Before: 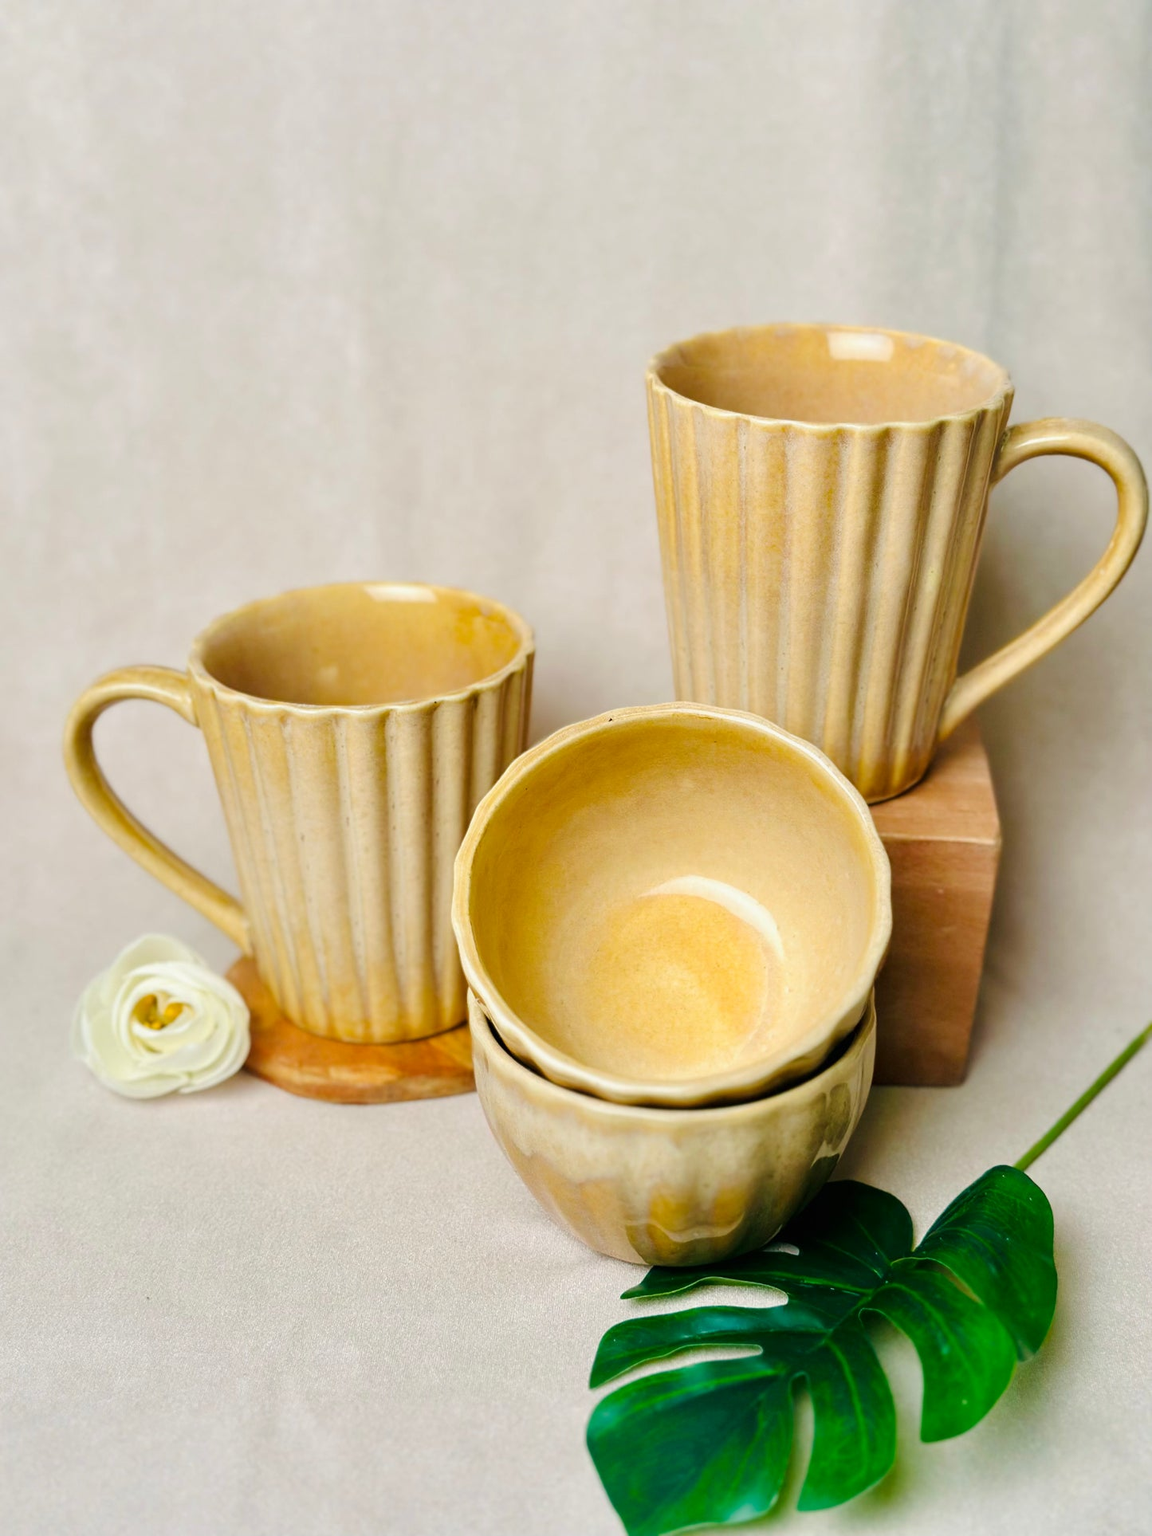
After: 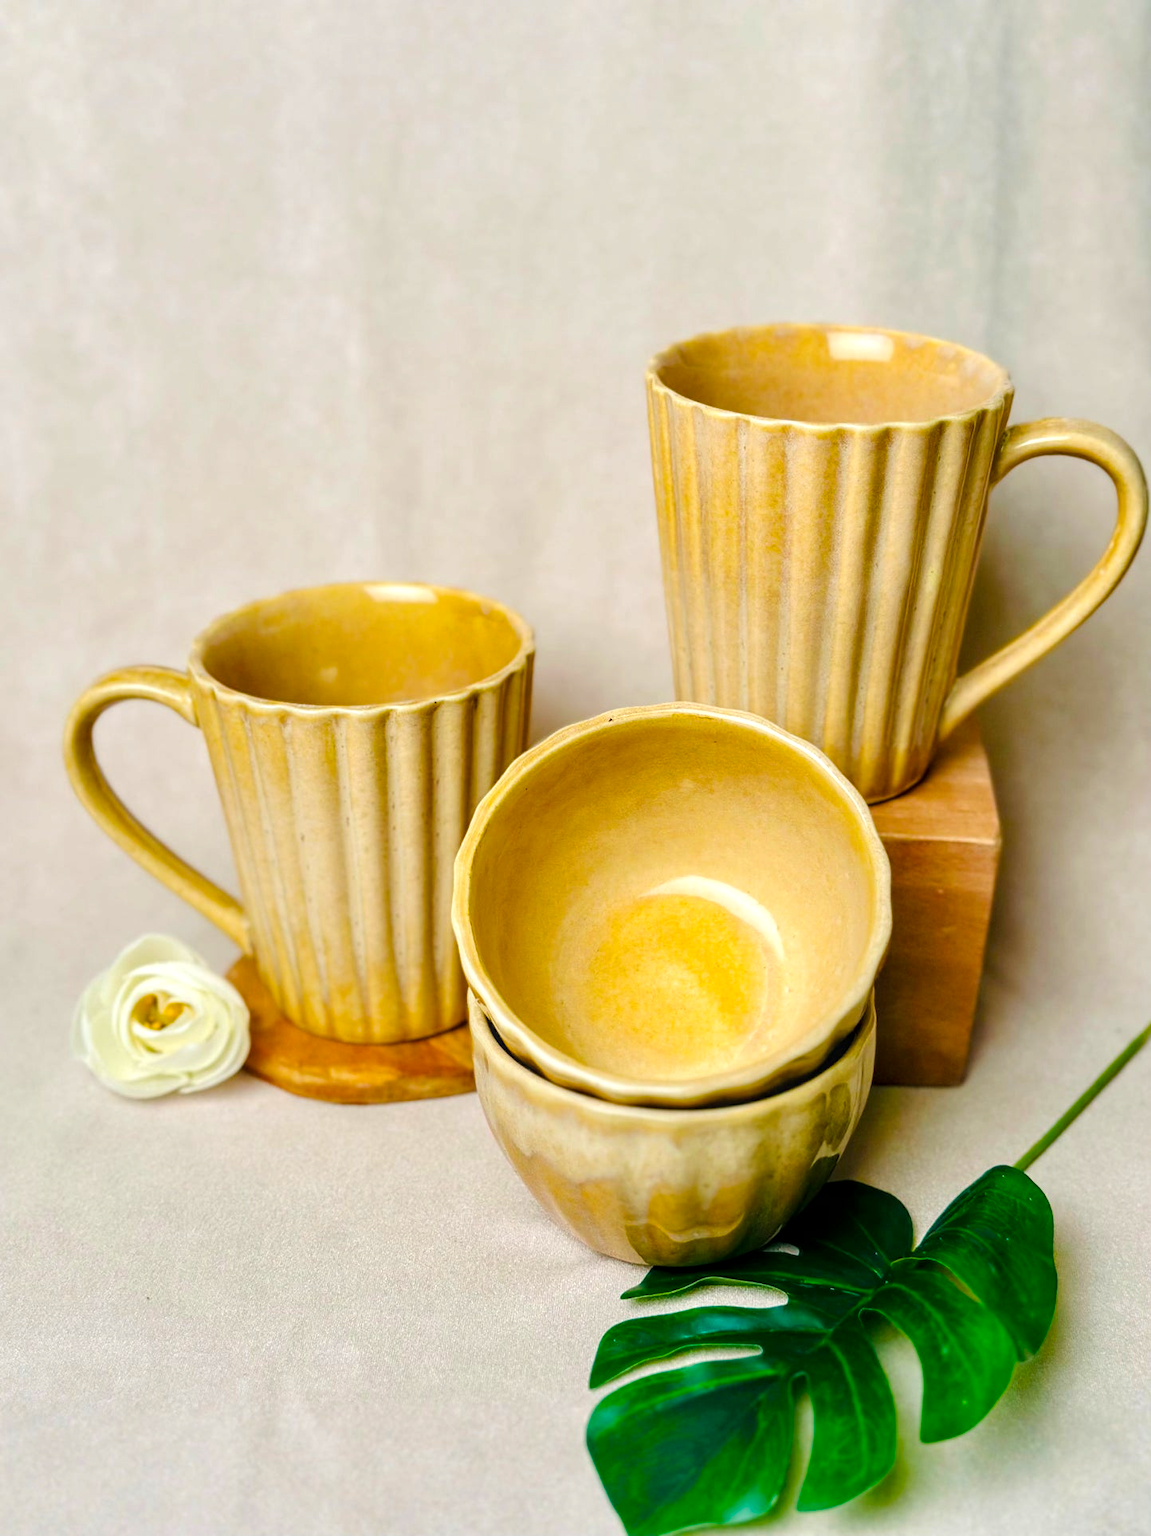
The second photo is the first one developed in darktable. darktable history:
color balance rgb: perceptual saturation grading › global saturation 20%, global vibrance 20%
local contrast: on, module defaults
exposure: exposure 0.127 EV, compensate highlight preservation false
